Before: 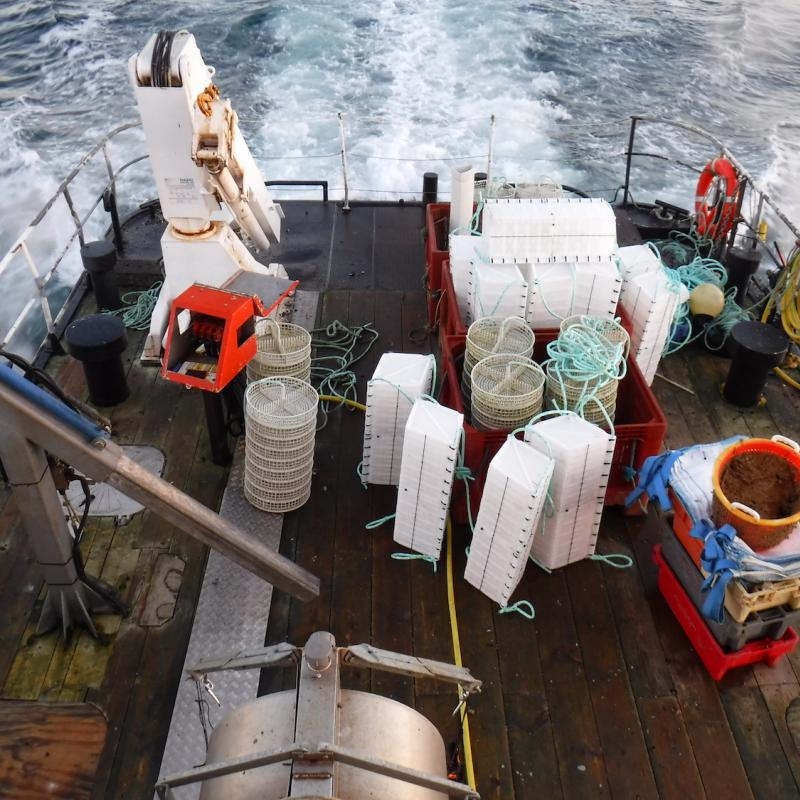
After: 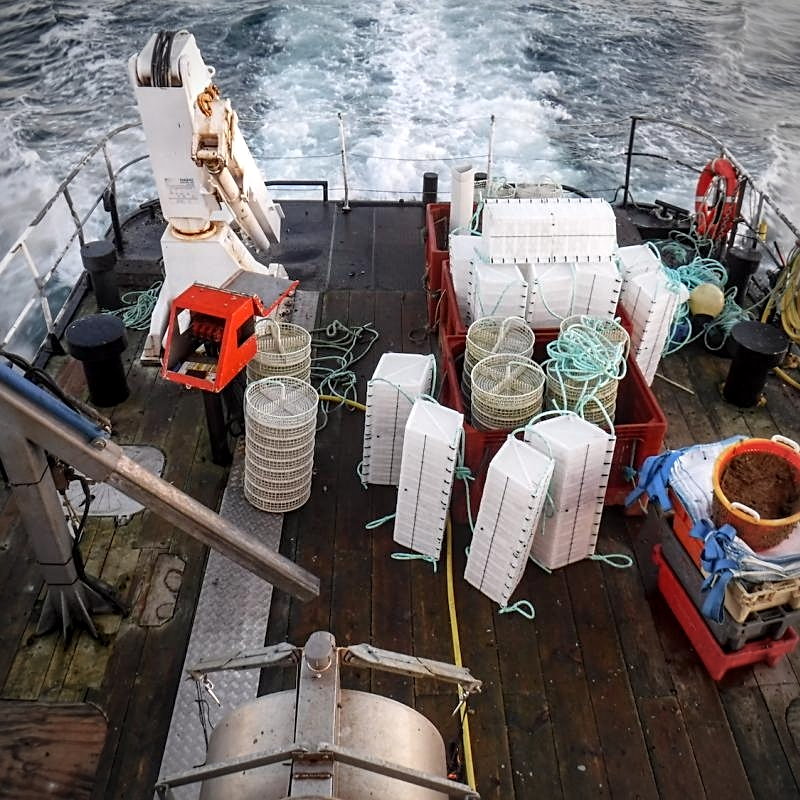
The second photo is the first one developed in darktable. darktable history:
local contrast: detail 130%
sharpen: on, module defaults
vignetting: fall-off radius 60.92%
